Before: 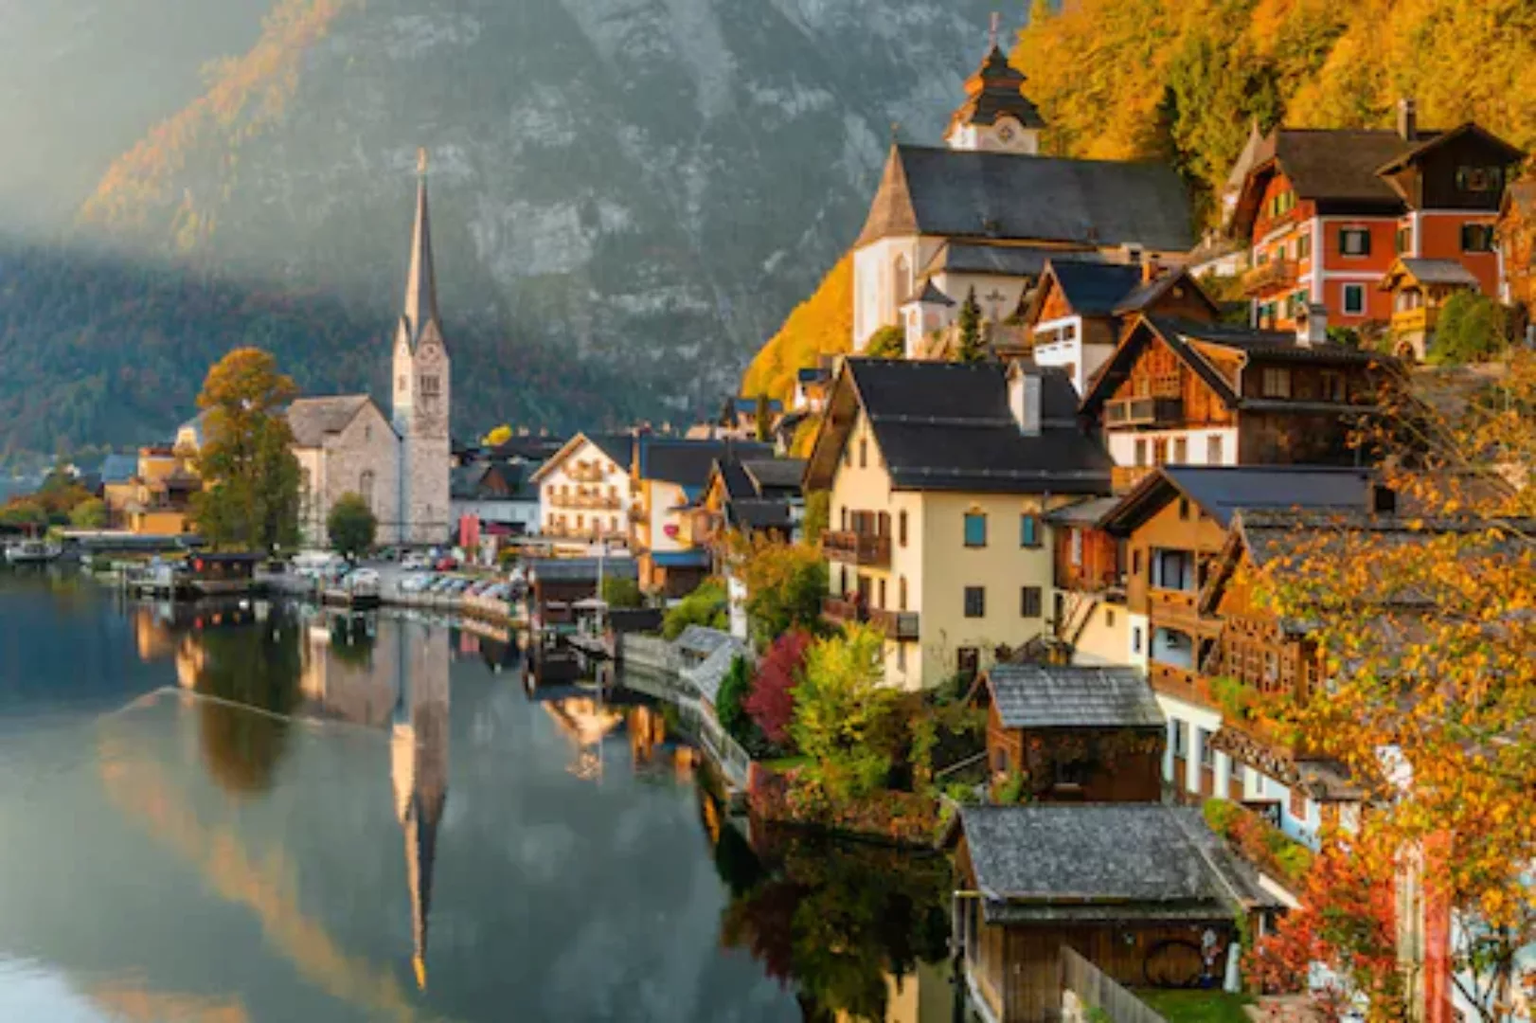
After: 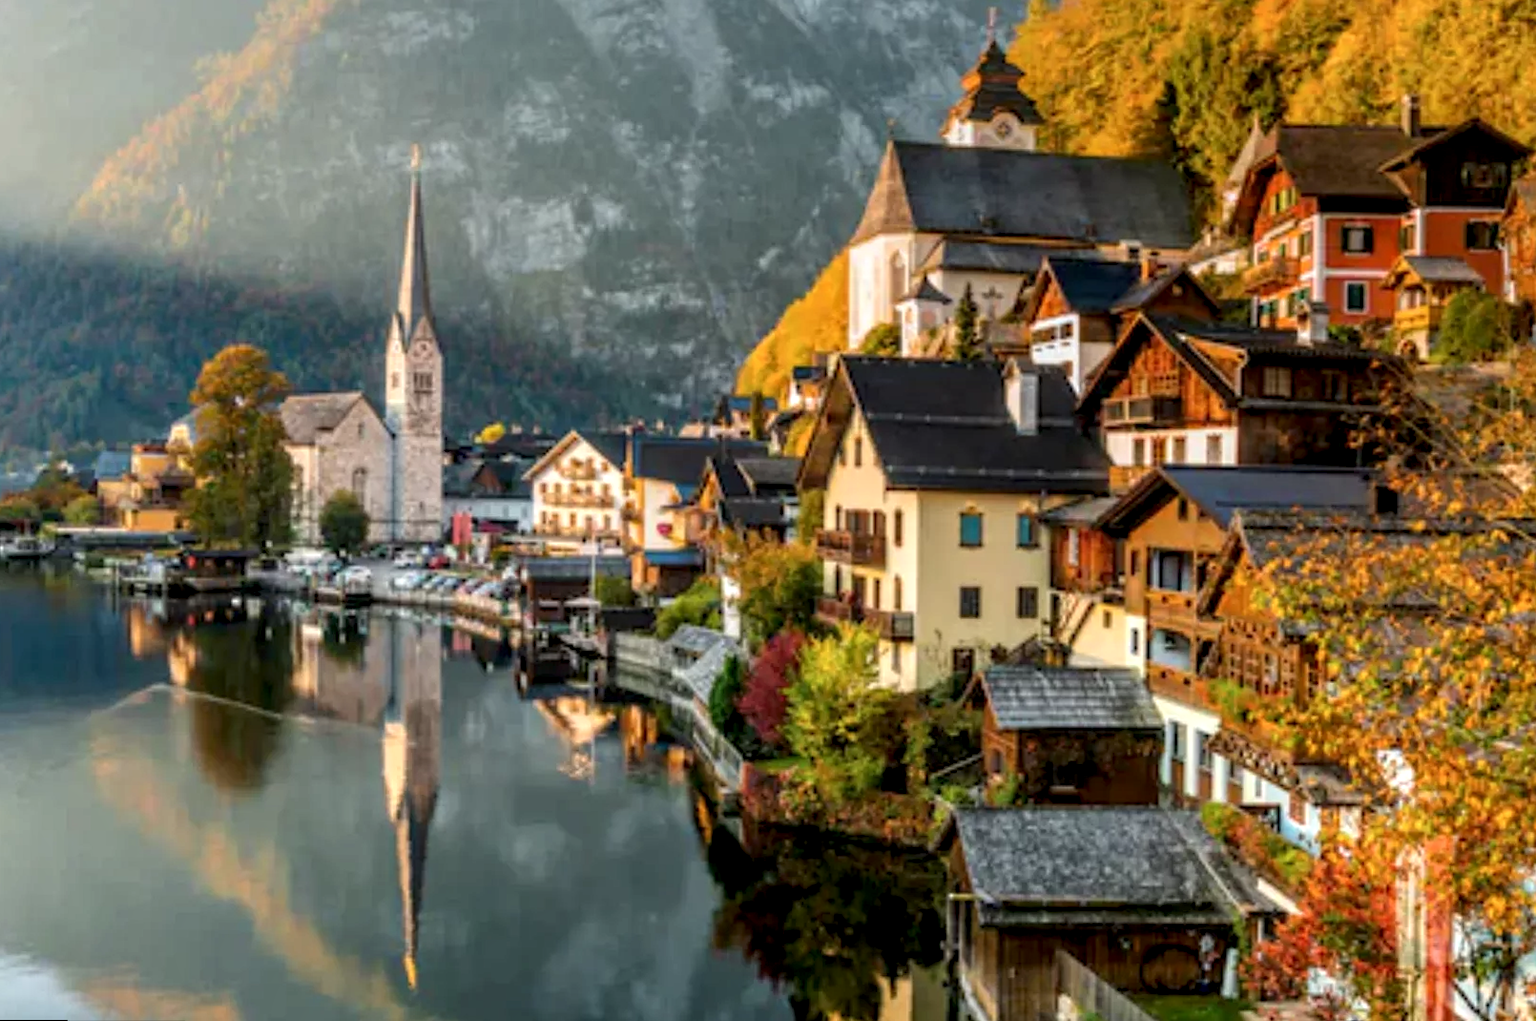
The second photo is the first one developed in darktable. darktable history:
rotate and perspective: rotation 0.192°, lens shift (horizontal) -0.015, crop left 0.005, crop right 0.996, crop top 0.006, crop bottom 0.99
local contrast: detail 144%
